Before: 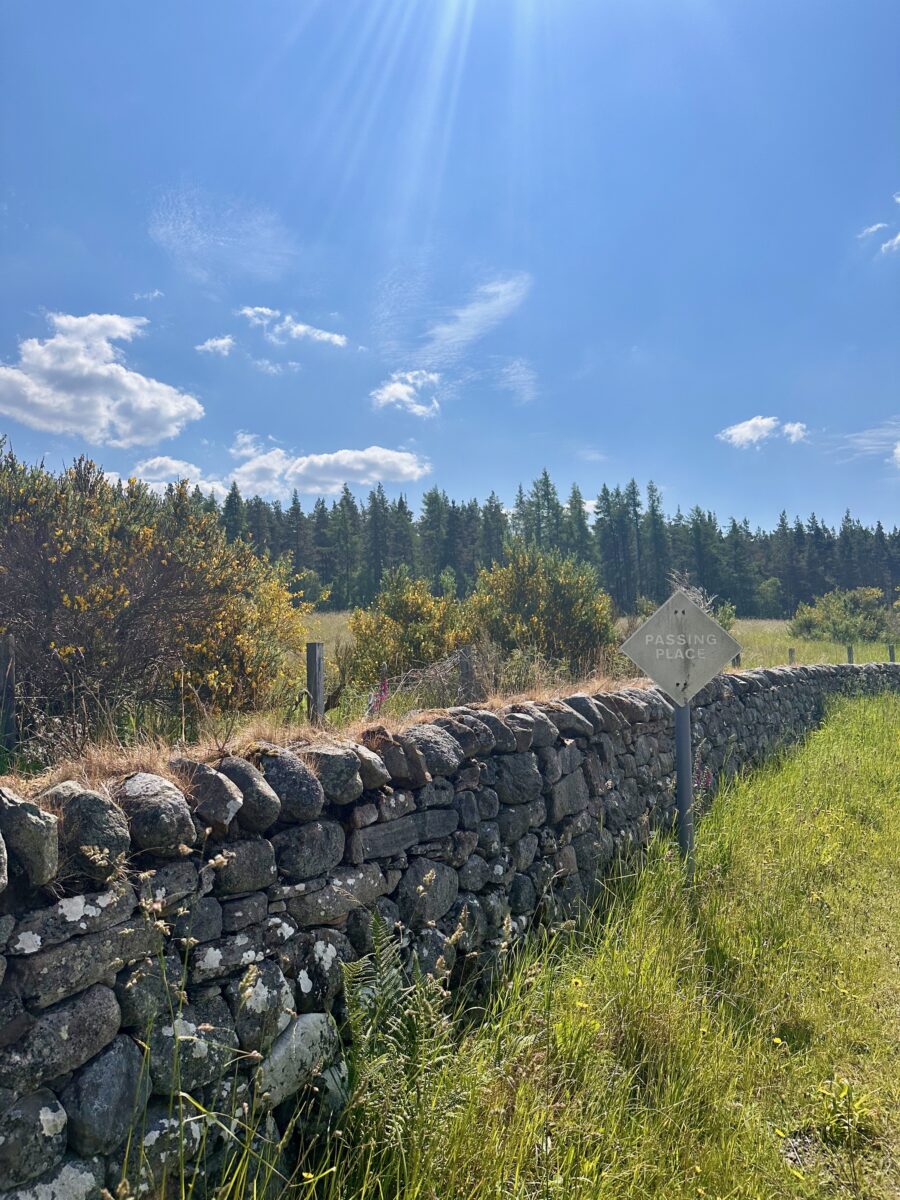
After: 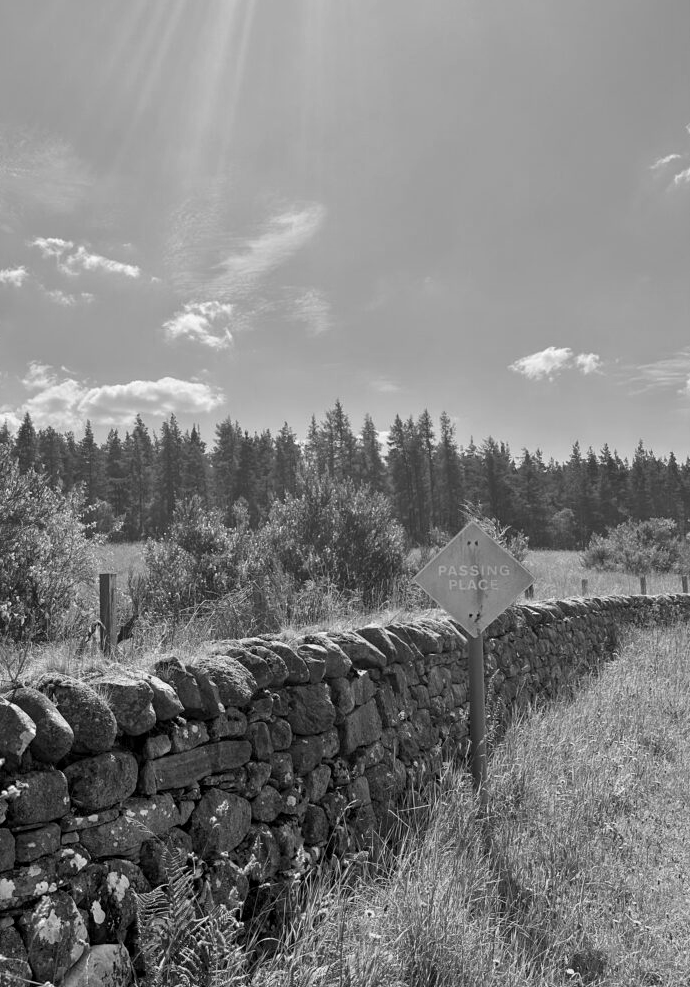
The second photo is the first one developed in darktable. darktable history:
monochrome: on, module defaults
crop: left 23.095%, top 5.827%, bottom 11.854%
